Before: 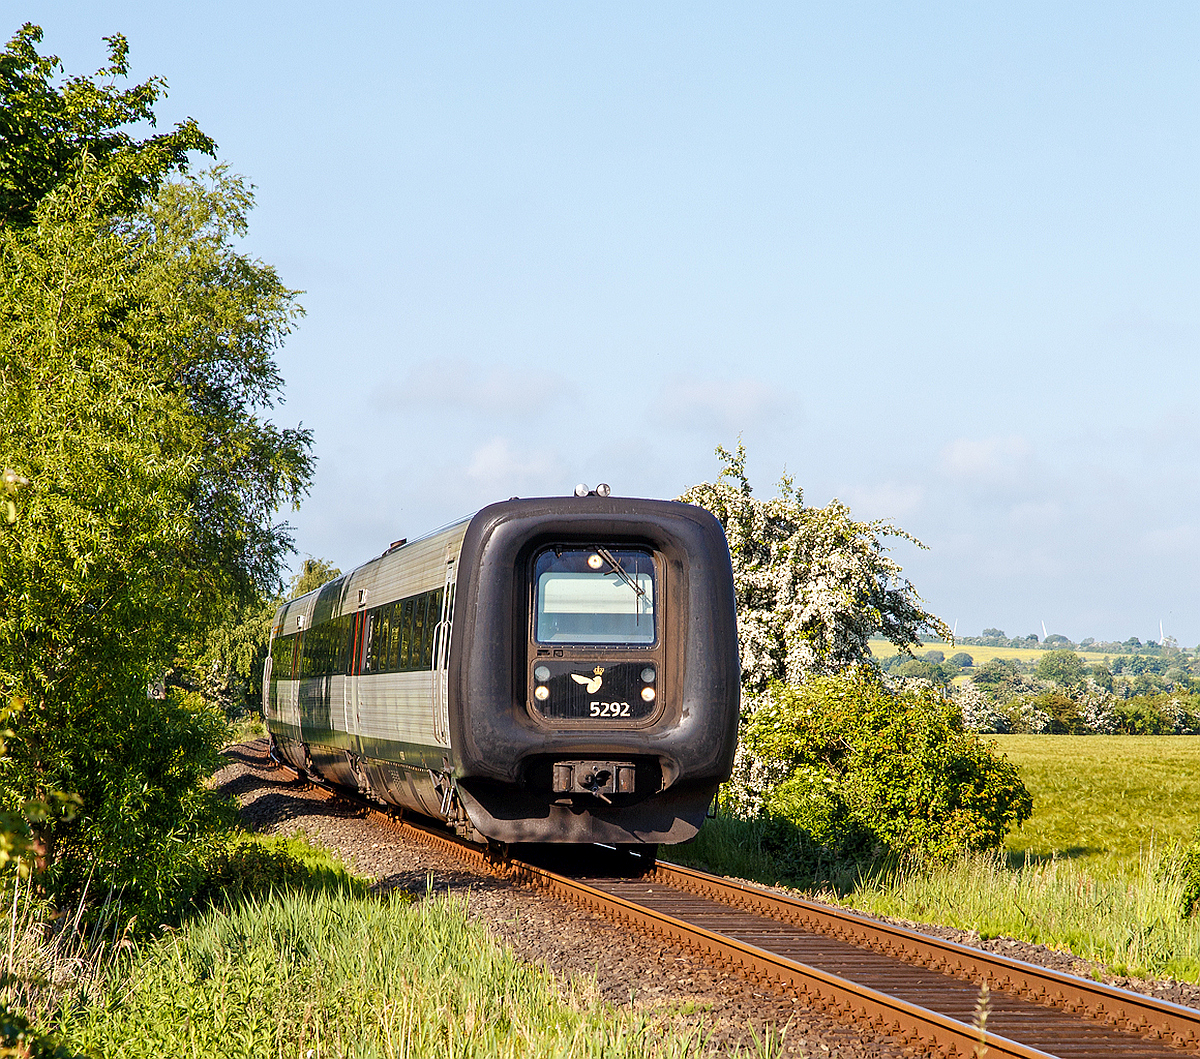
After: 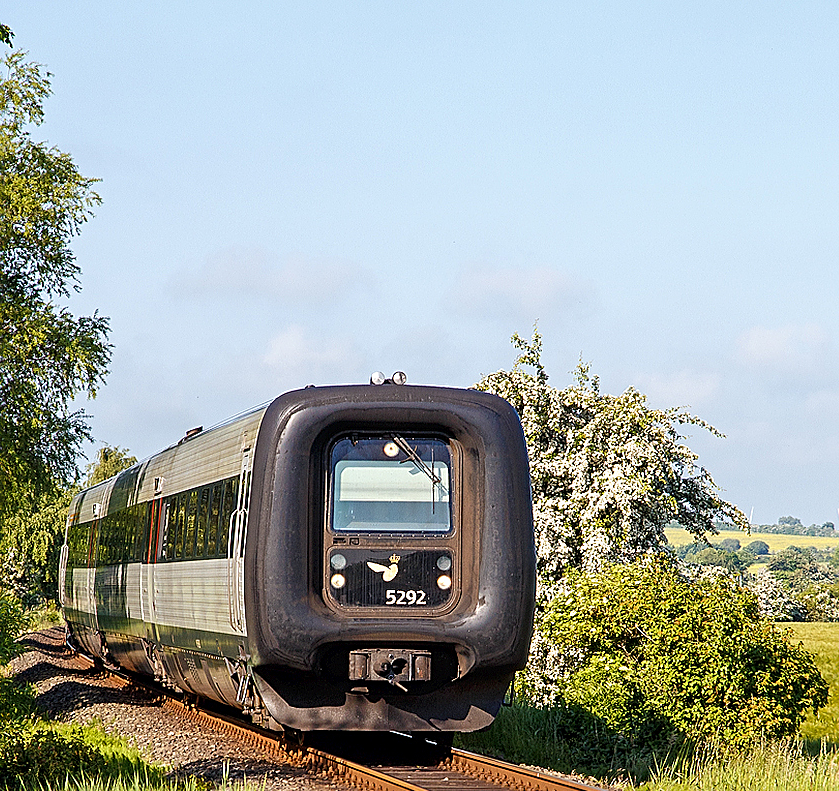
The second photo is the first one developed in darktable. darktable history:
sharpen: on, module defaults
crop and rotate: left 17.046%, top 10.659%, right 12.989%, bottom 14.553%
